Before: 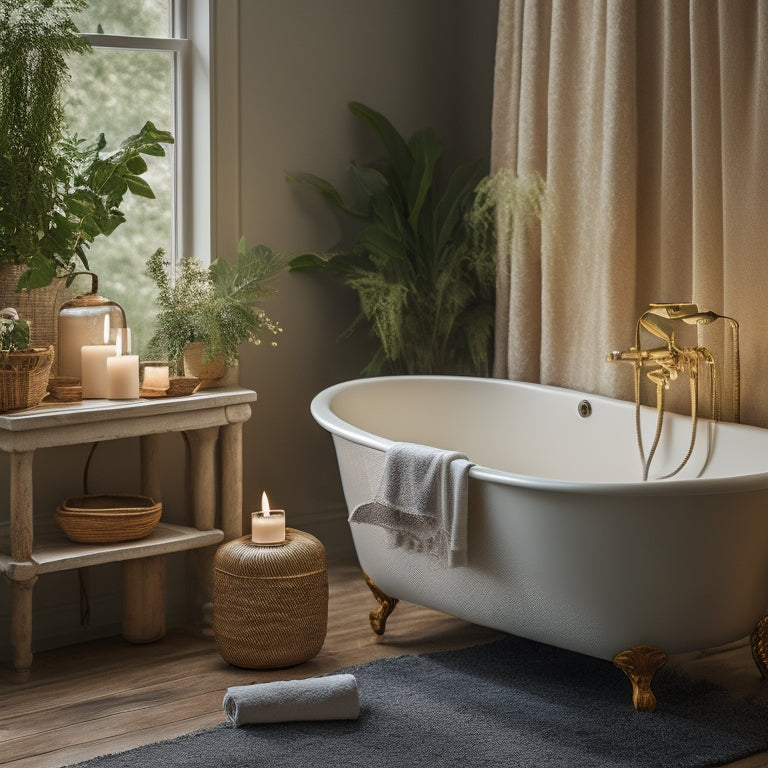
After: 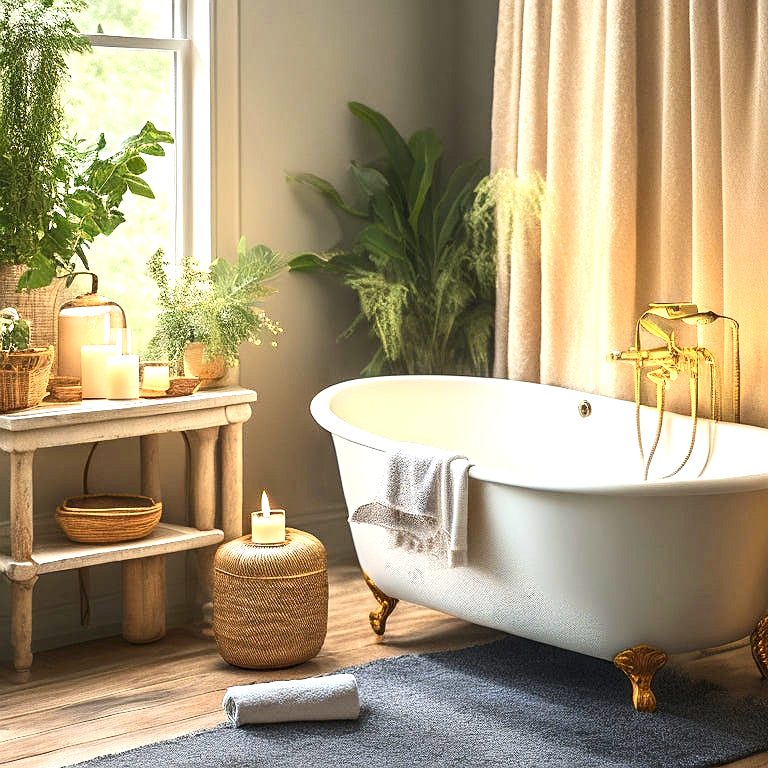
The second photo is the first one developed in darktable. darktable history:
local contrast: highlights 103%, shadows 98%, detail 119%, midtone range 0.2
contrast brightness saturation: contrast 0.226, brightness 0.1, saturation 0.295
exposure: black level correction 0, exposure 1.461 EV, compensate highlight preservation false
sharpen: radius 0.977, amount 0.612
